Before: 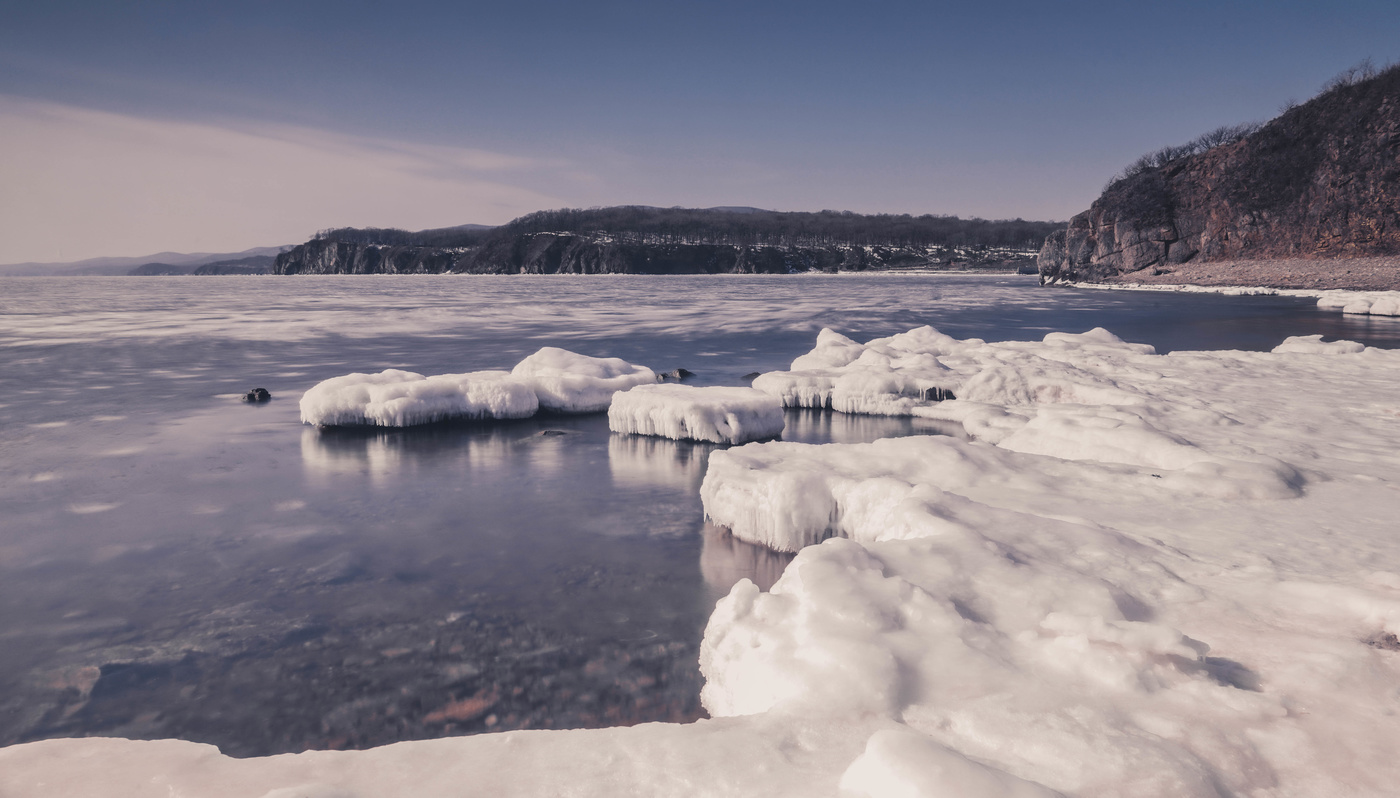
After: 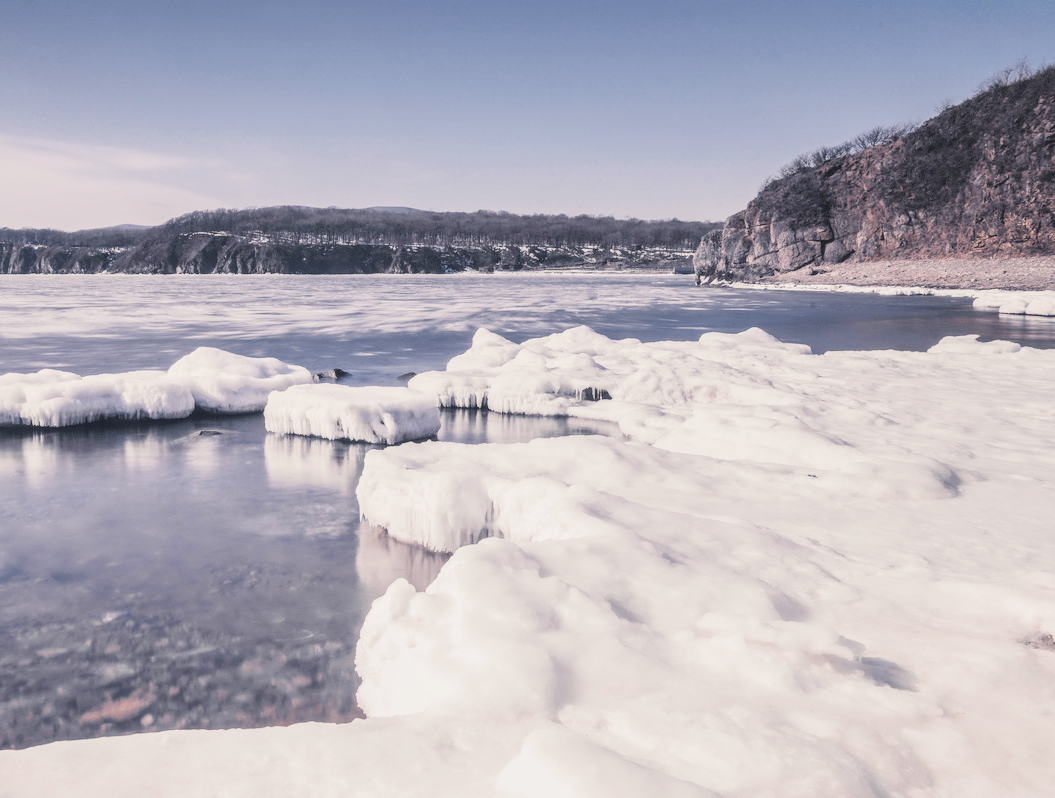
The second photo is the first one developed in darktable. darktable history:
exposure: black level correction 0, exposure 1.5 EV, compensate highlight preservation false
color correction: saturation 0.85
filmic rgb: black relative exposure -9.22 EV, white relative exposure 6.77 EV, hardness 3.07, contrast 1.05
crop and rotate: left 24.6%
local contrast: on, module defaults
